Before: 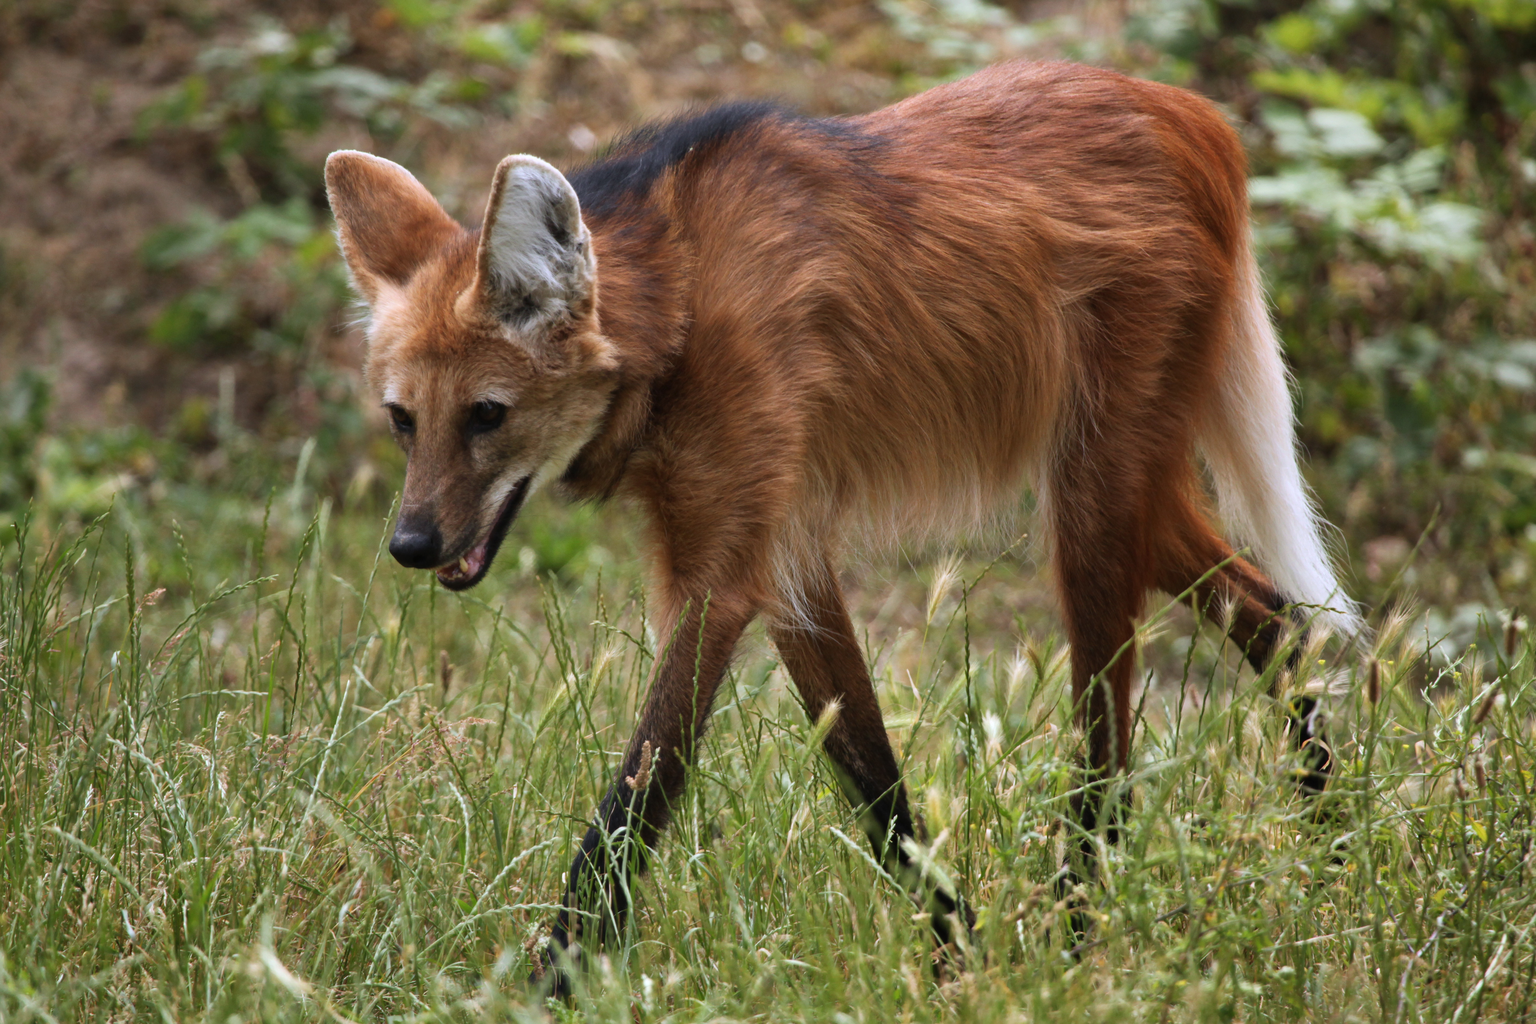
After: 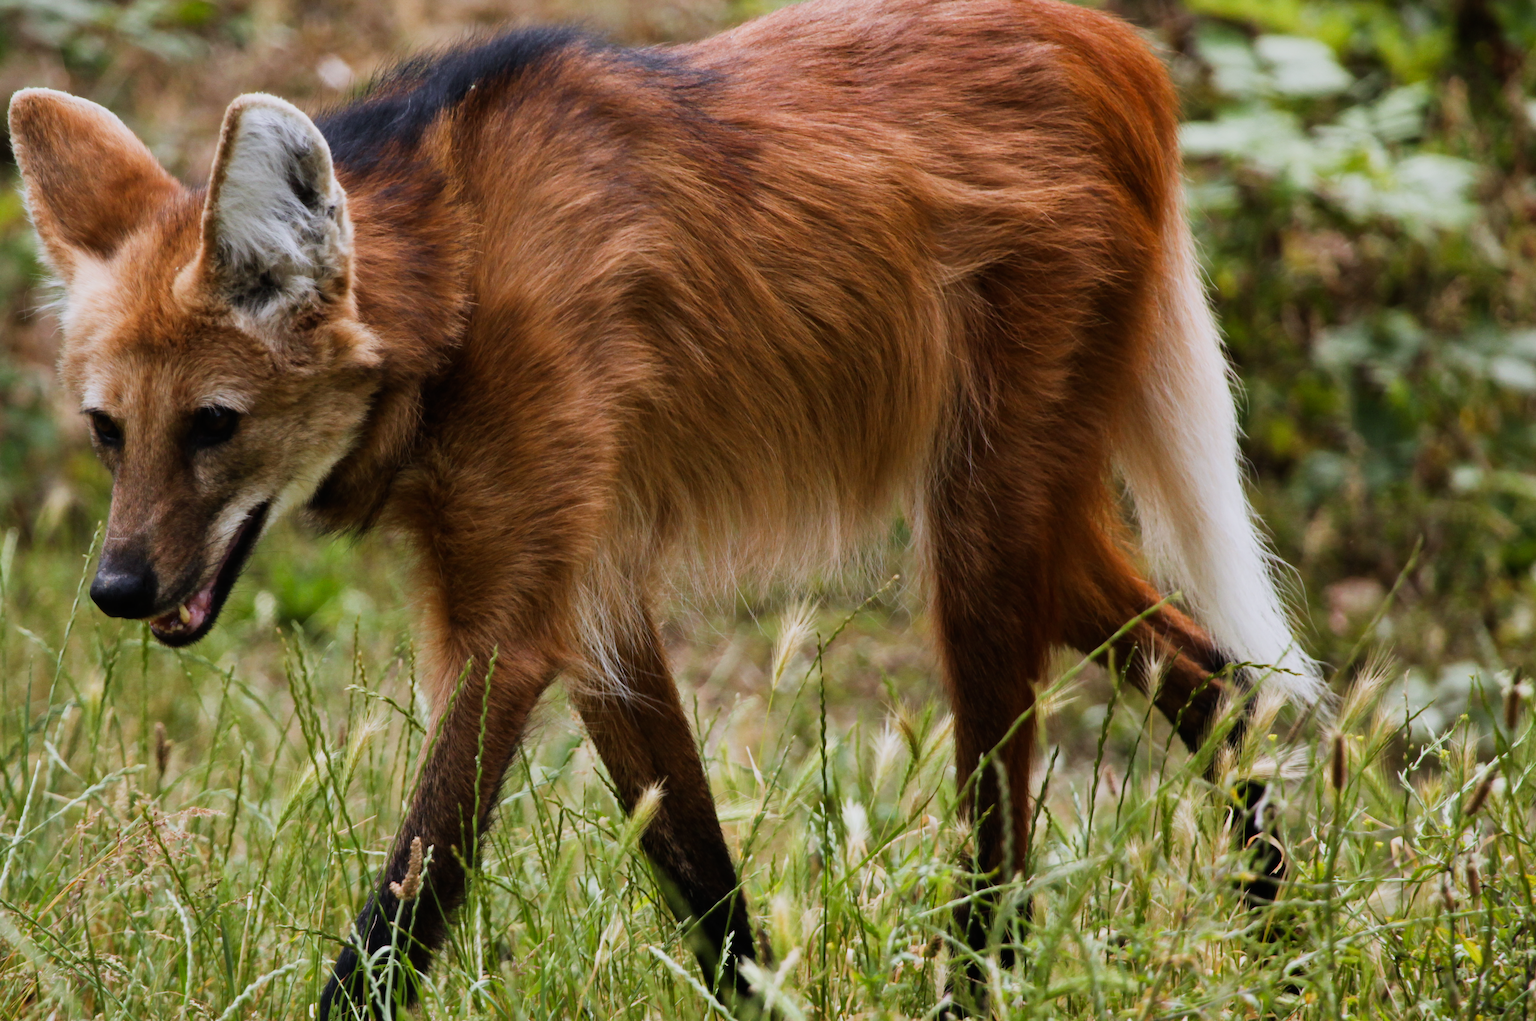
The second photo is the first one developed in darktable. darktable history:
sigmoid: on, module defaults
crop and rotate: left 20.74%, top 7.912%, right 0.375%, bottom 13.378%
tone curve: curves: ch0 [(0, 0) (0.003, 0.003) (0.011, 0.011) (0.025, 0.025) (0.044, 0.045) (0.069, 0.07) (0.1, 0.101) (0.136, 0.138) (0.177, 0.18) (0.224, 0.228) (0.277, 0.281) (0.335, 0.34) (0.399, 0.405) (0.468, 0.475) (0.543, 0.551) (0.623, 0.633) (0.709, 0.72) (0.801, 0.813) (0.898, 0.907) (1, 1)], preserve colors none
